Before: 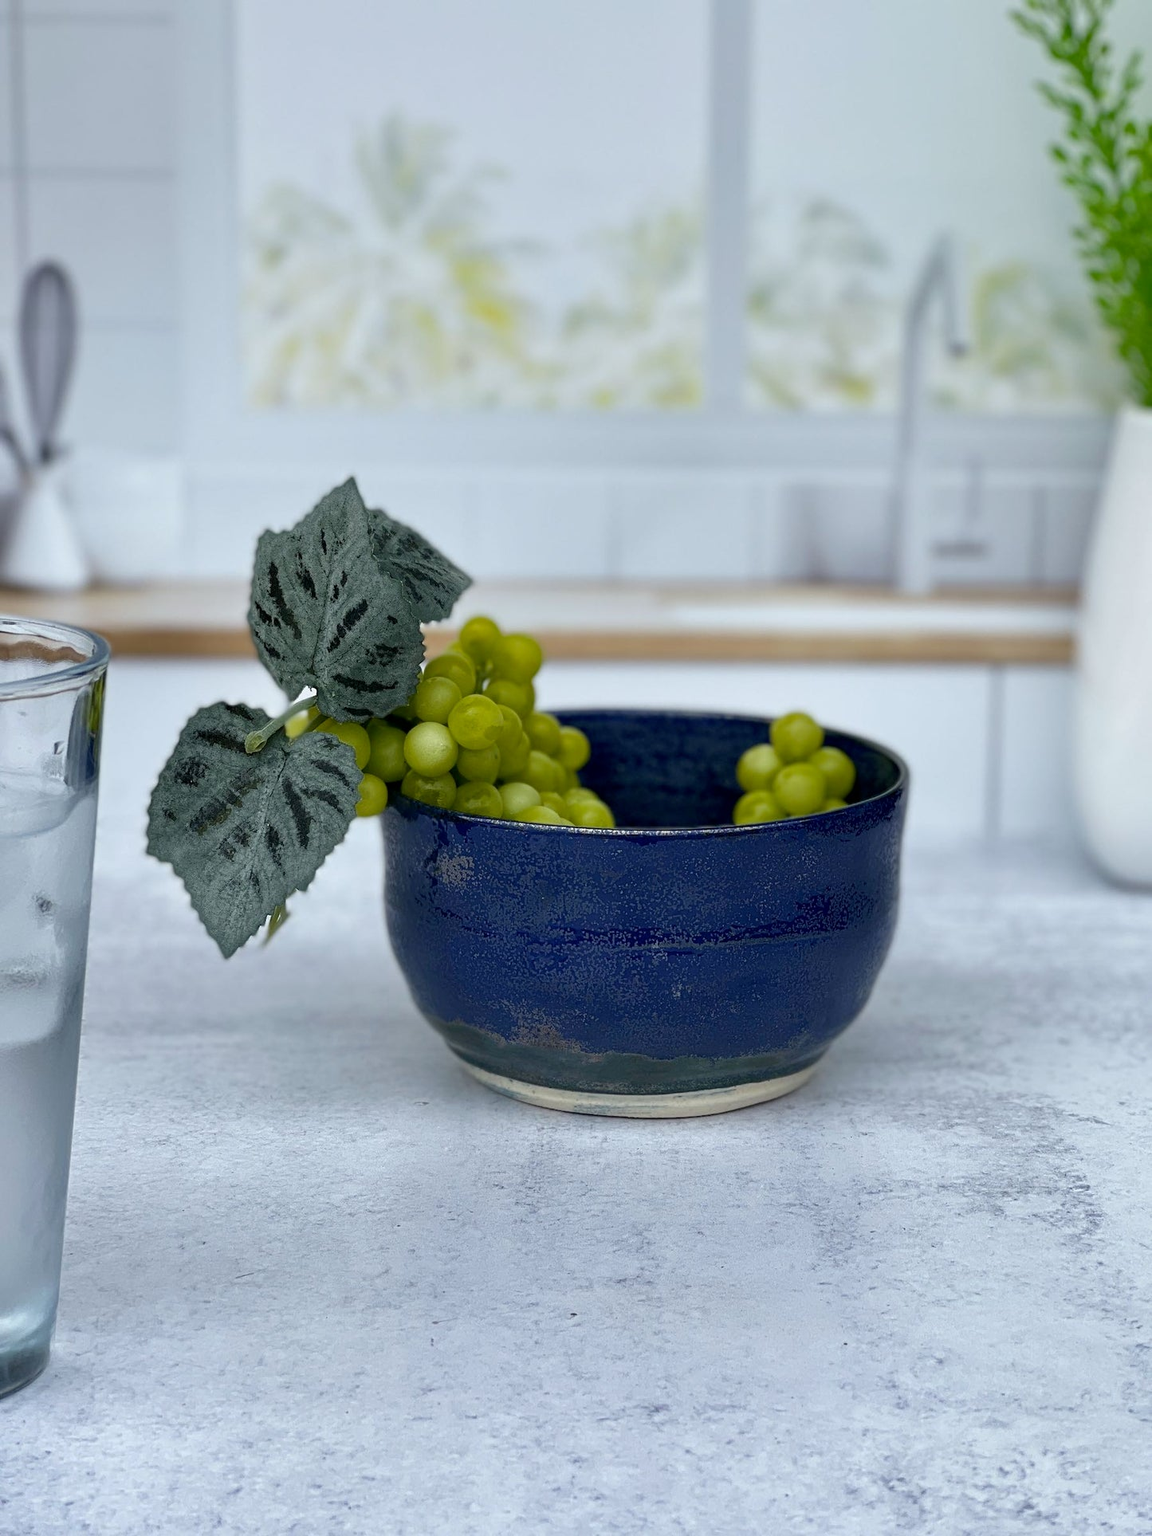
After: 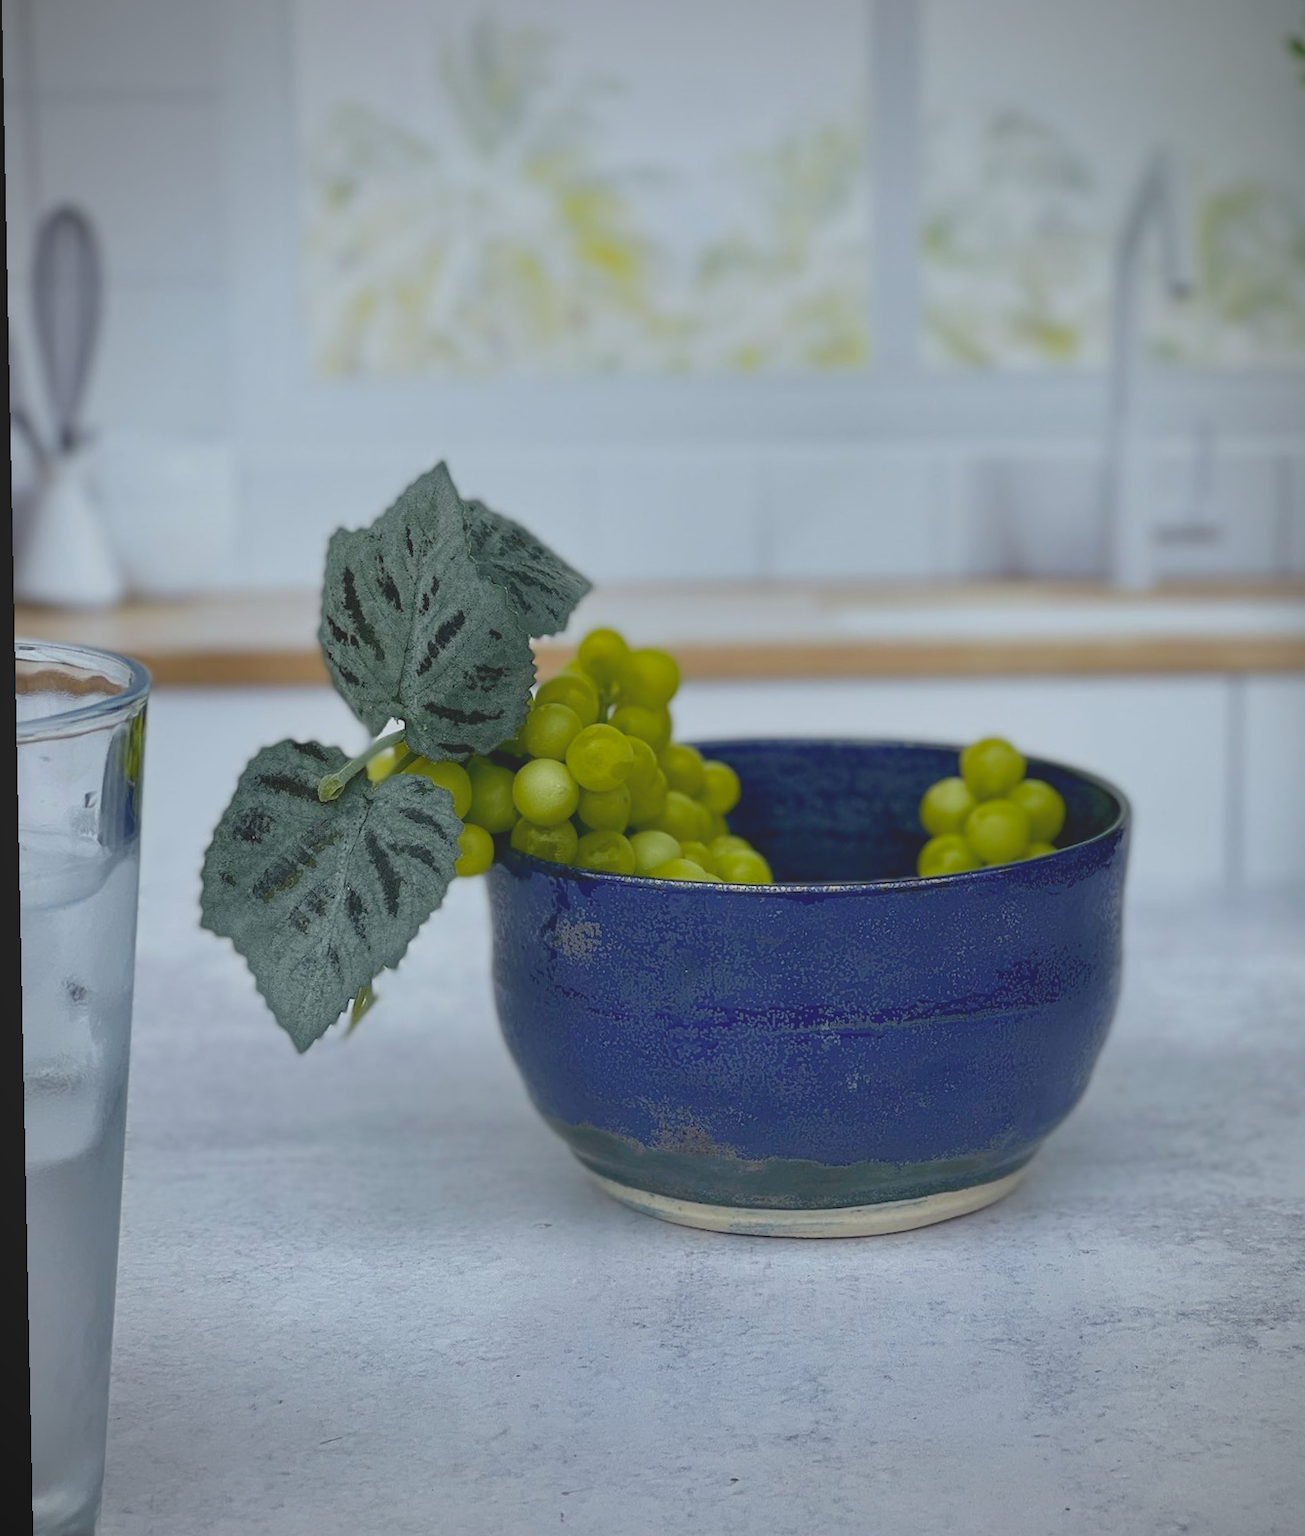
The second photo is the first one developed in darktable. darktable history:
vignetting: unbound false
exposure: compensate highlight preservation false
crop: top 7.49%, right 9.717%, bottom 11.943%
rotate and perspective: rotation -1.17°, automatic cropping off
contrast brightness saturation: contrast -0.28
